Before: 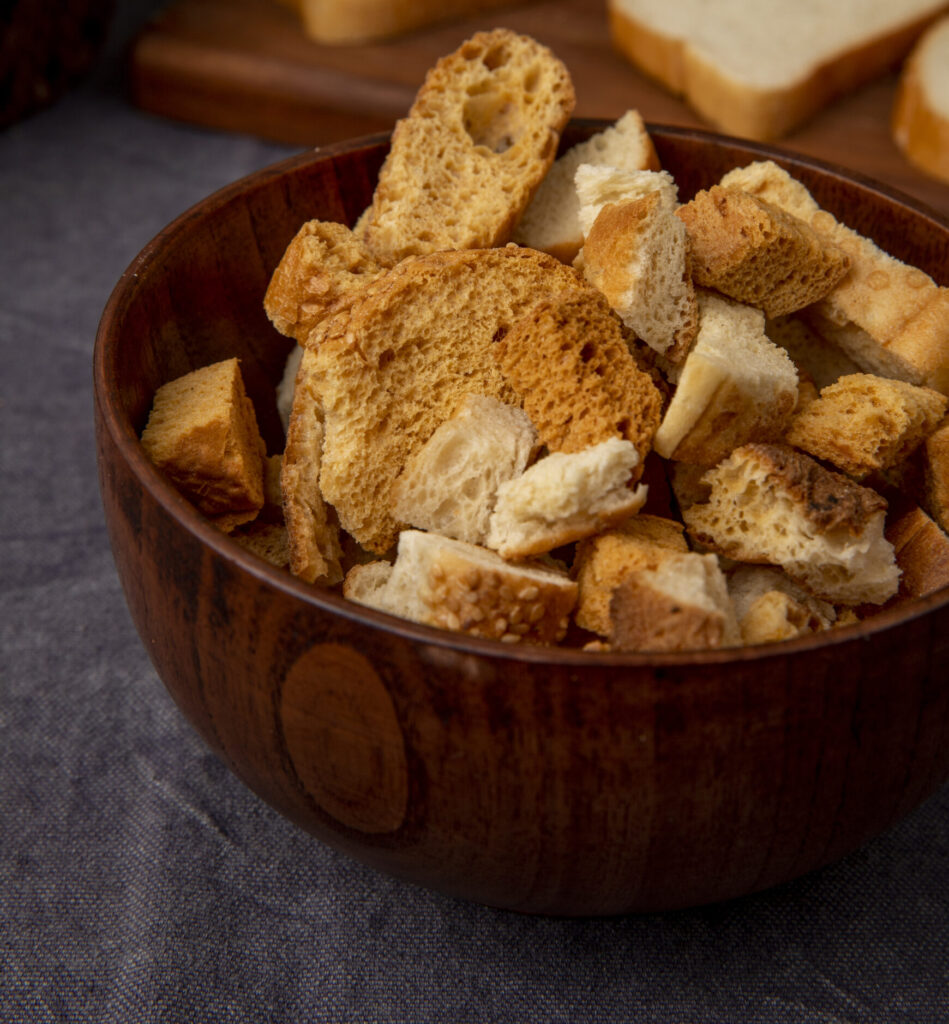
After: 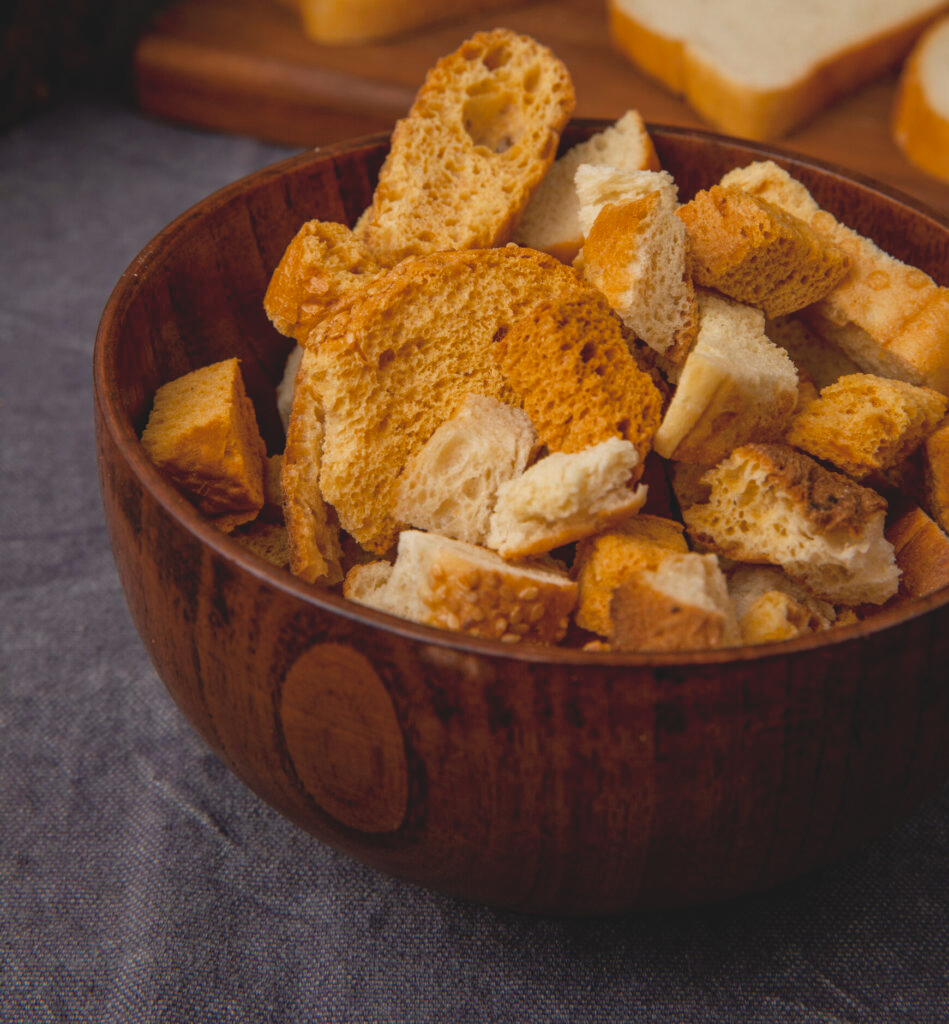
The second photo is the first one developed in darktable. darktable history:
contrast brightness saturation: contrast -0.15, brightness 0.05, saturation -0.12
color balance rgb: shadows fall-off 101%, linear chroma grading › mid-tones 7.63%, perceptual saturation grading › mid-tones 11.68%, mask middle-gray fulcrum 22.45%, global vibrance 10.11%, saturation formula JzAzBz (2021)
